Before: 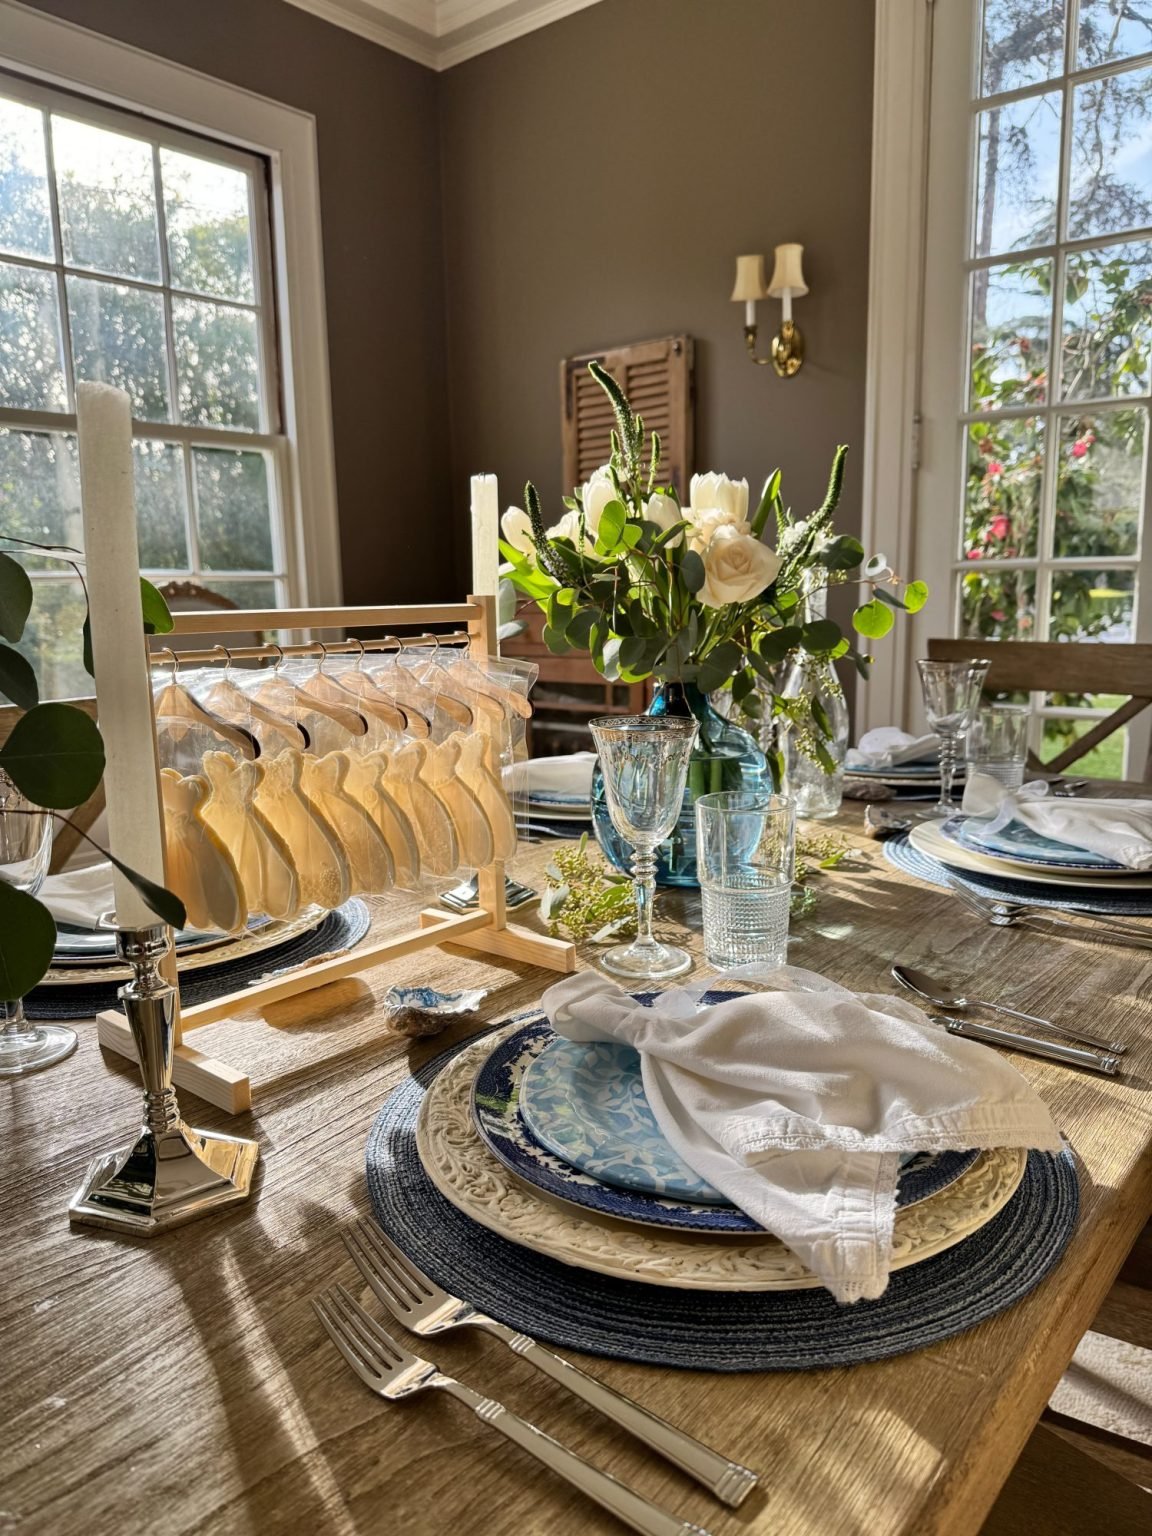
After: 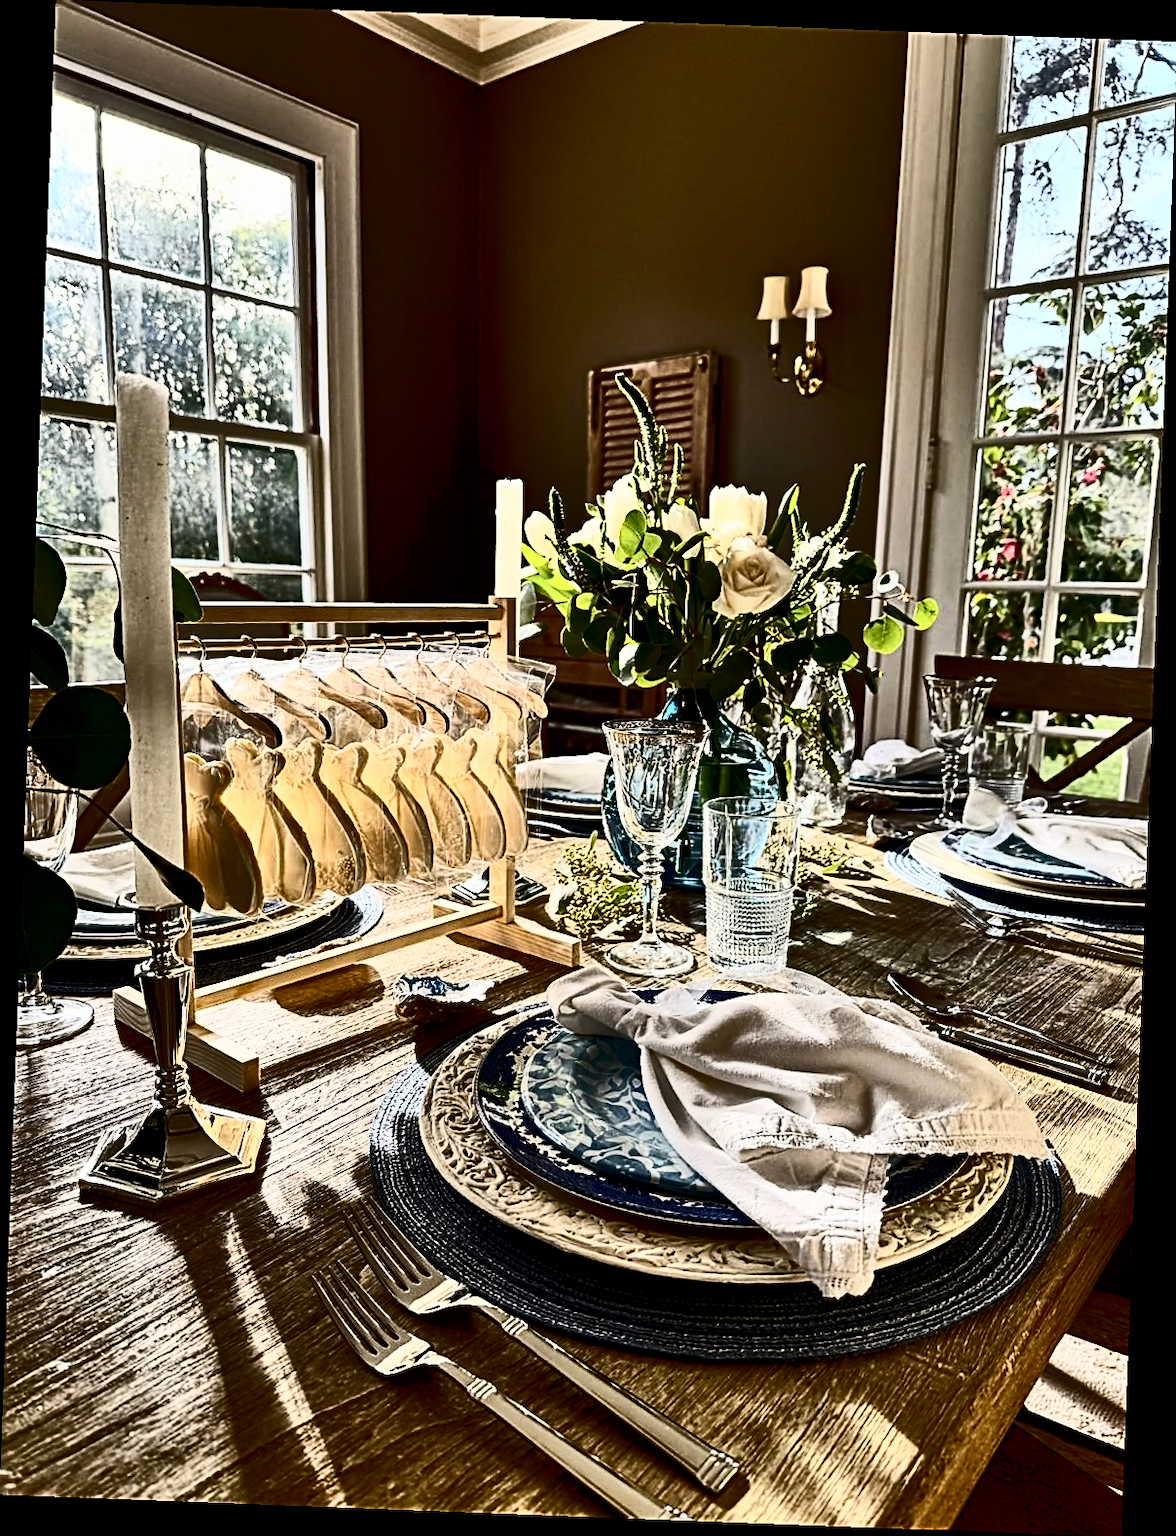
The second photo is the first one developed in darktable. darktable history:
exposure: black level correction 0.011, exposure -0.478 EV, compensate highlight preservation false
haze removal: compatibility mode true, adaptive false
sharpen: radius 2.543, amount 0.636
contrast brightness saturation: contrast 0.93, brightness 0.2
rotate and perspective: rotation 2.17°, automatic cropping off
shadows and highlights: low approximation 0.01, soften with gaussian
